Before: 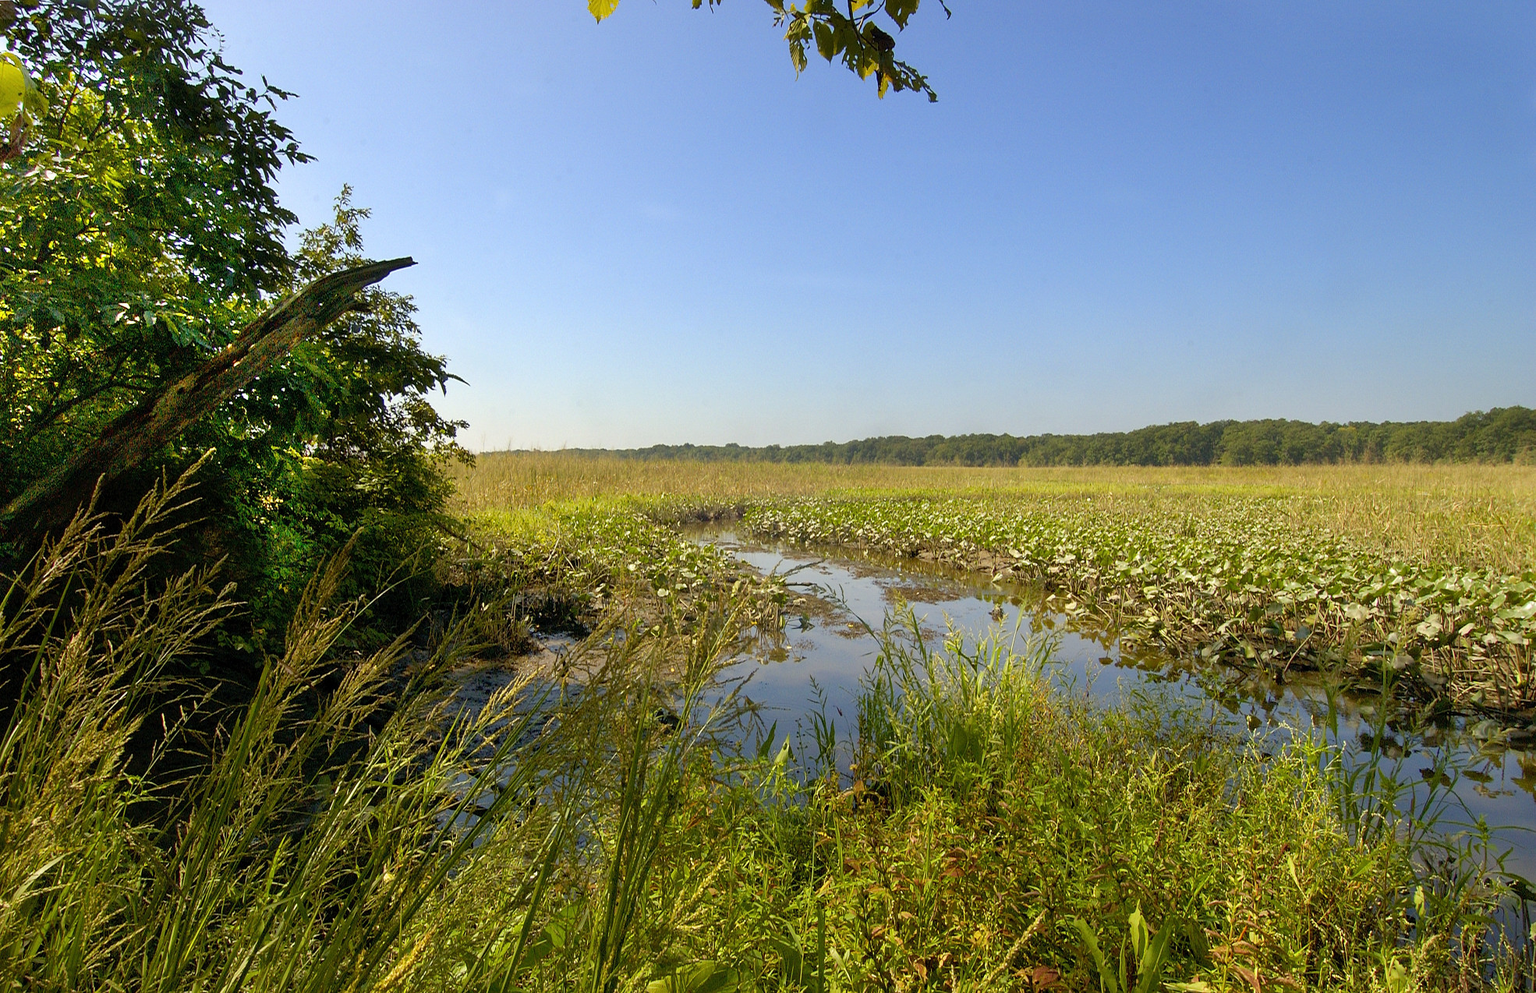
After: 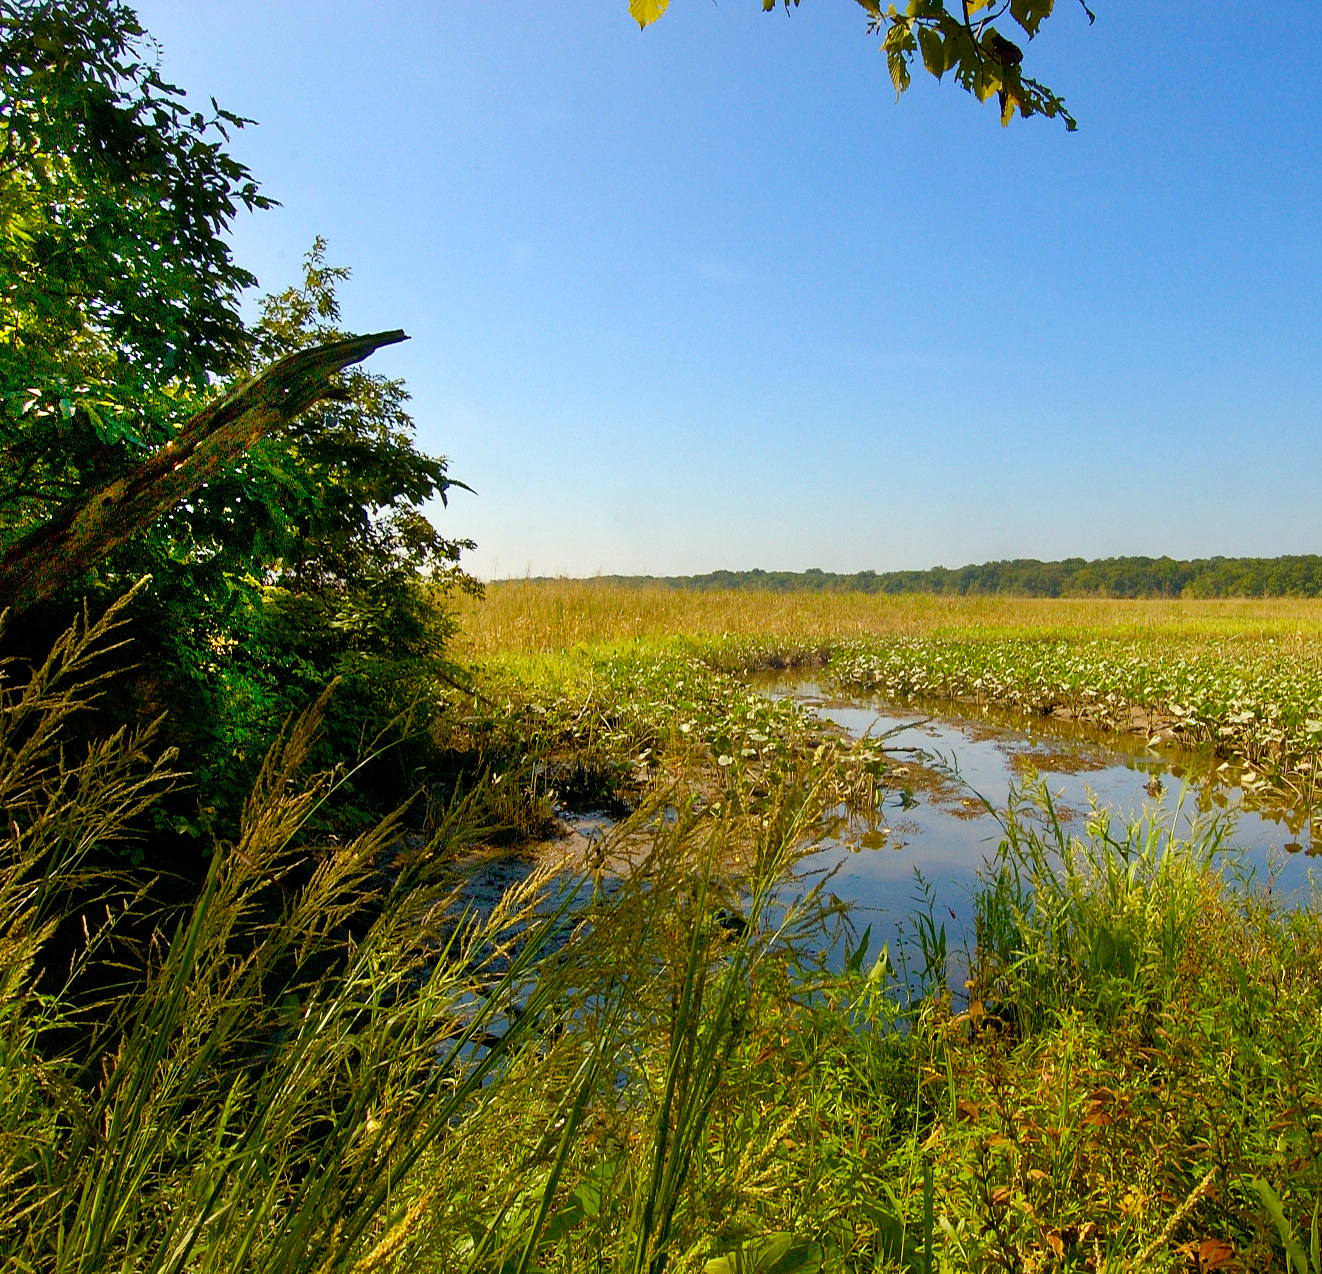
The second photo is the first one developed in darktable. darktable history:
crop and rotate: left 6.378%, right 26.486%
color balance rgb: linear chroma grading › global chroma 6.547%, perceptual saturation grading › global saturation 20%, perceptual saturation grading › highlights -25.738%, perceptual saturation grading › shadows 25.083%
